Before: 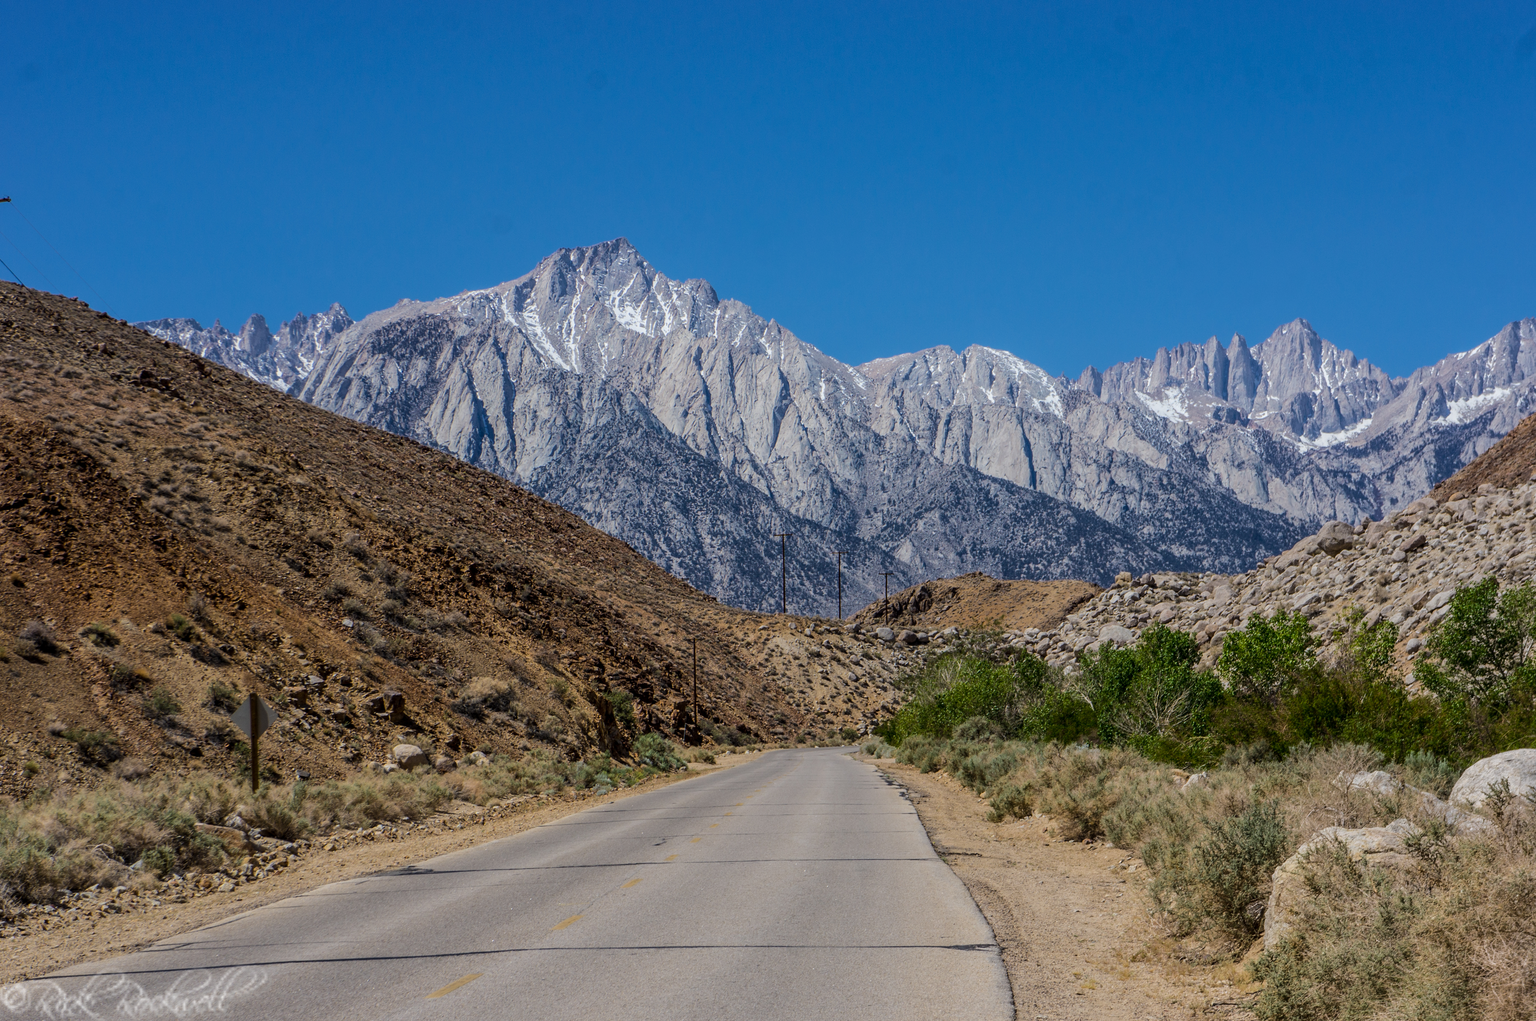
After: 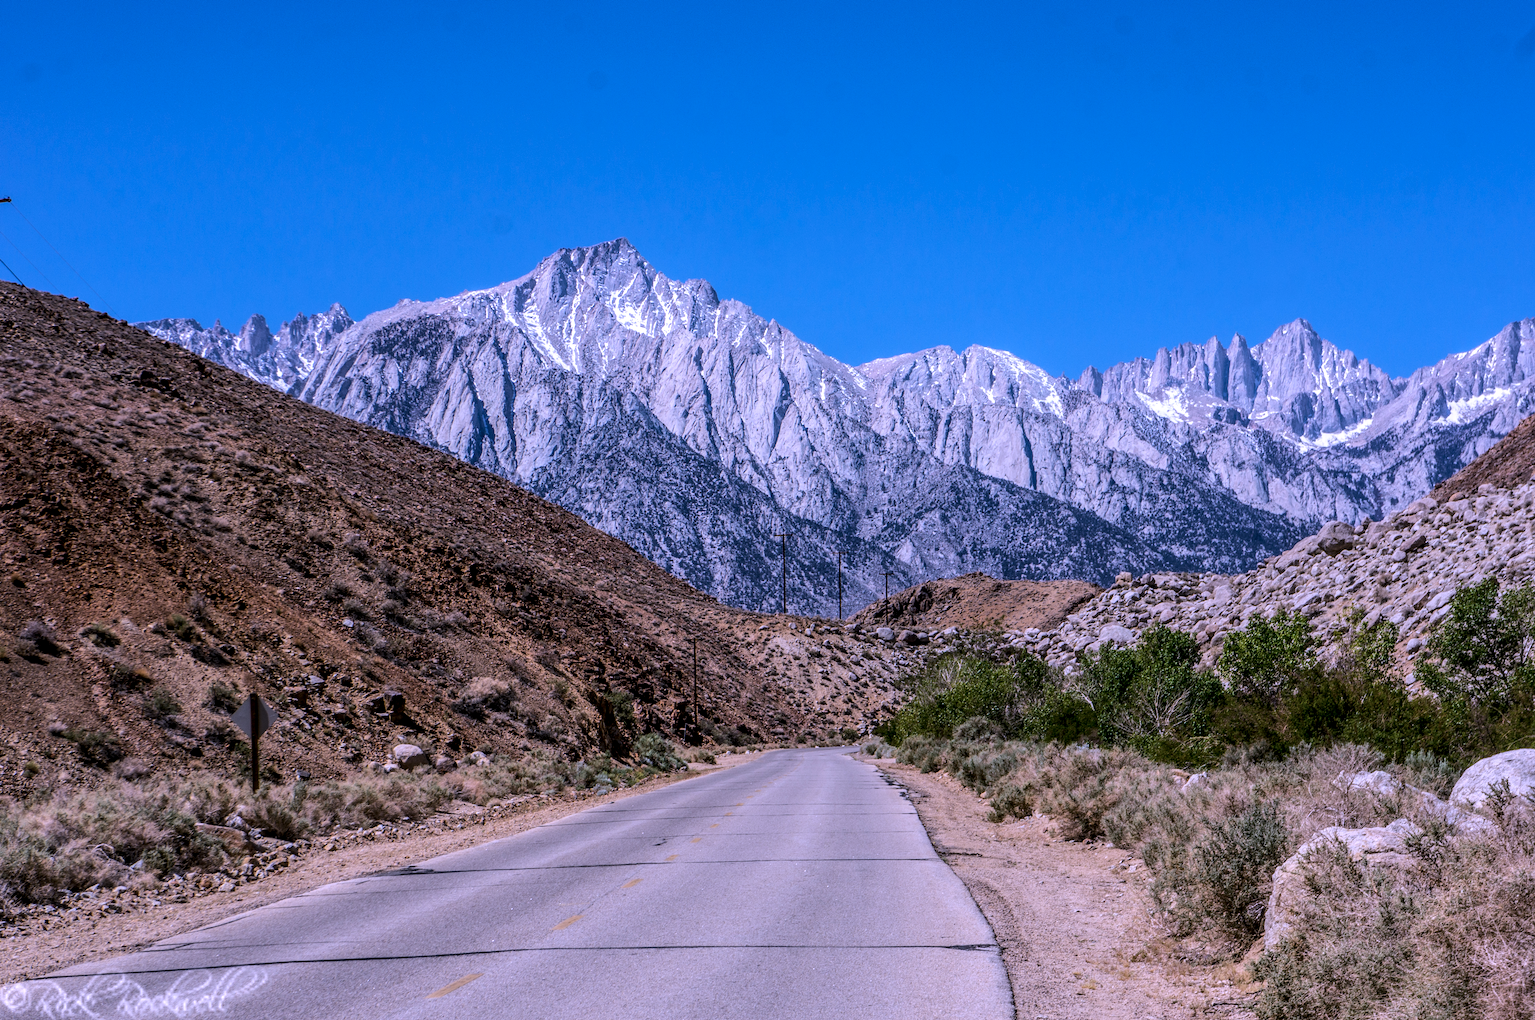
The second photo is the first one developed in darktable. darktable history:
white balance: red 0.954, blue 1.079
tone equalizer: -8 EV -0.417 EV, -7 EV -0.389 EV, -6 EV -0.333 EV, -5 EV -0.222 EV, -3 EV 0.222 EV, -2 EV 0.333 EV, -1 EV 0.389 EV, +0 EV 0.417 EV, edges refinement/feathering 500, mask exposure compensation -1.57 EV, preserve details no
color correction: highlights a* 15.03, highlights b* -25.07
local contrast: on, module defaults
